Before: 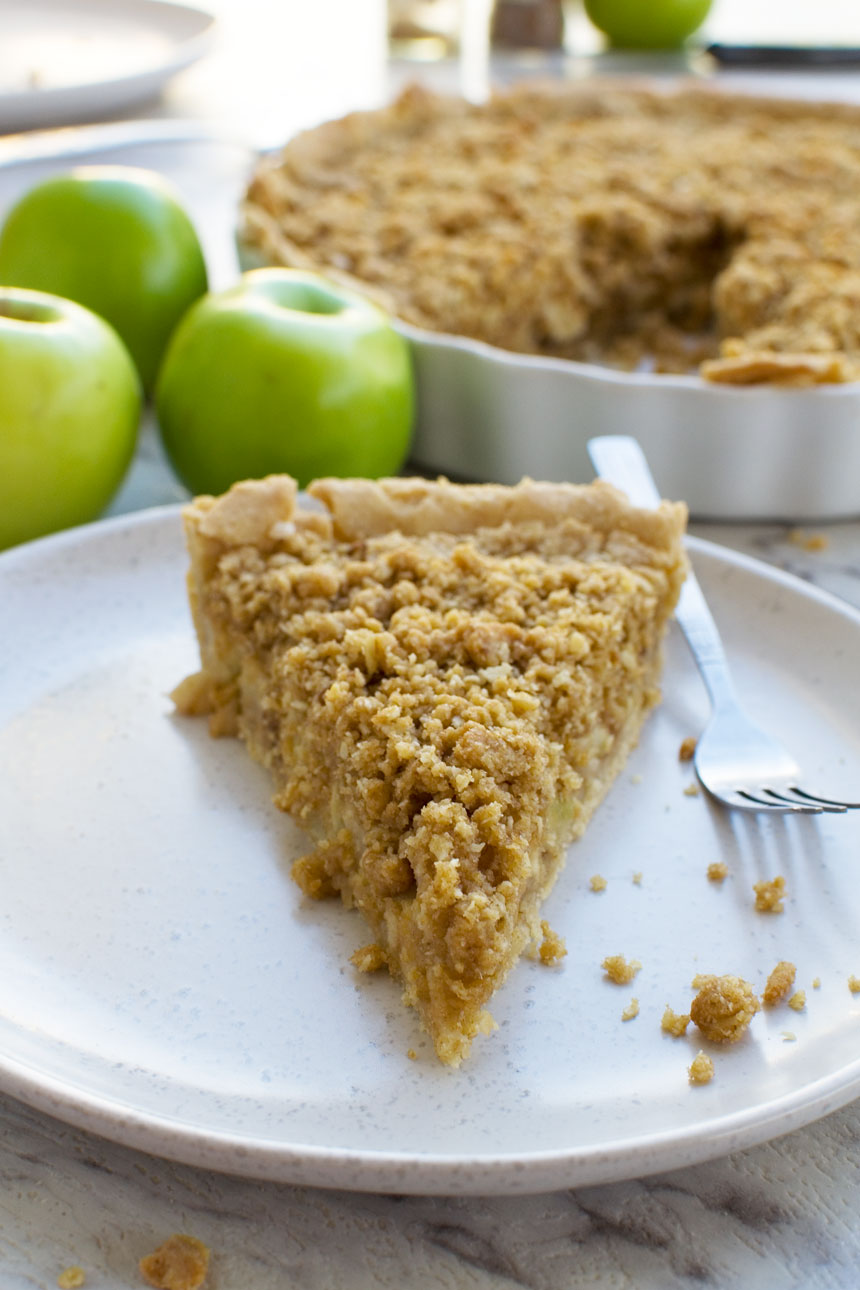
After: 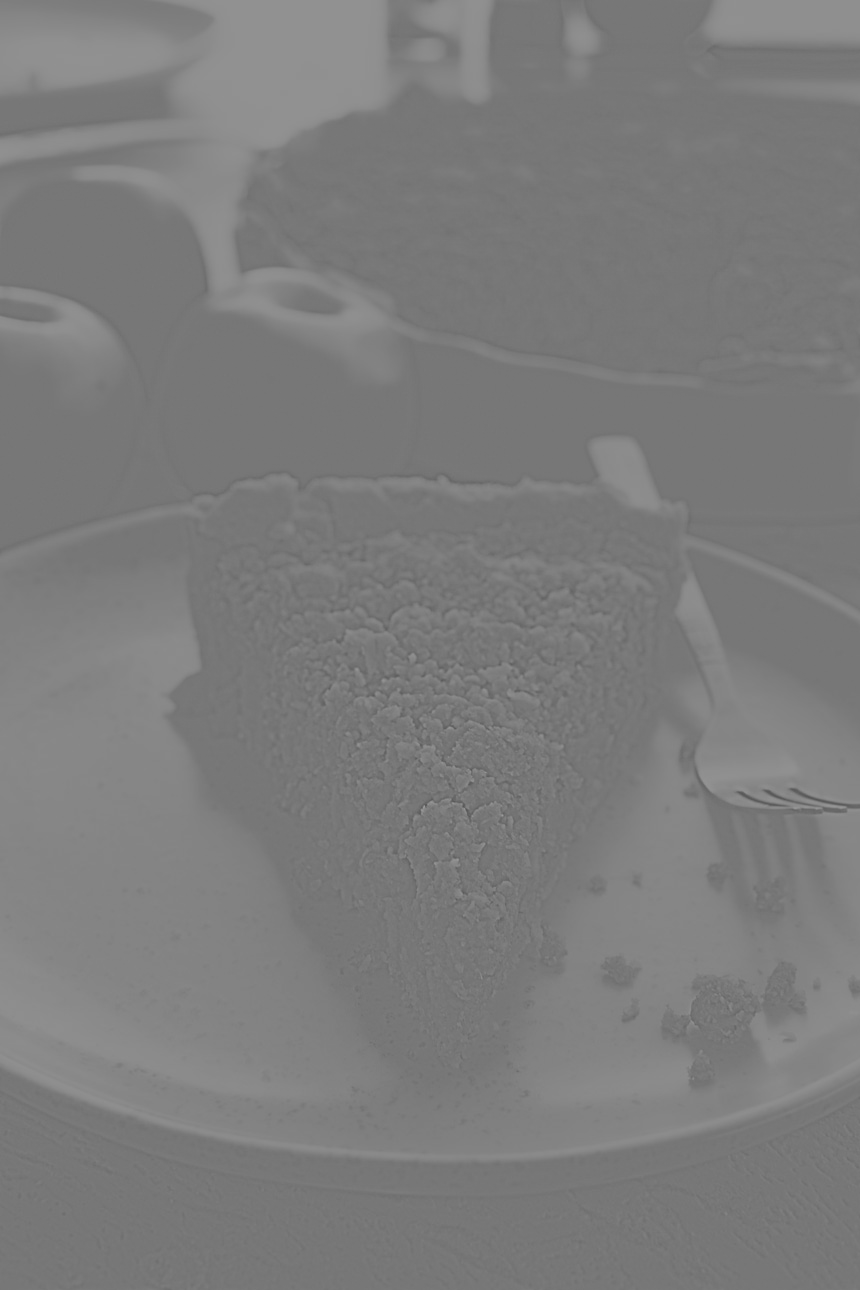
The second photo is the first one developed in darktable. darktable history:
exposure: black level correction 0.001, exposure 1.05 EV, compensate exposure bias true, compensate highlight preservation false
highpass: sharpness 5.84%, contrast boost 8.44%
